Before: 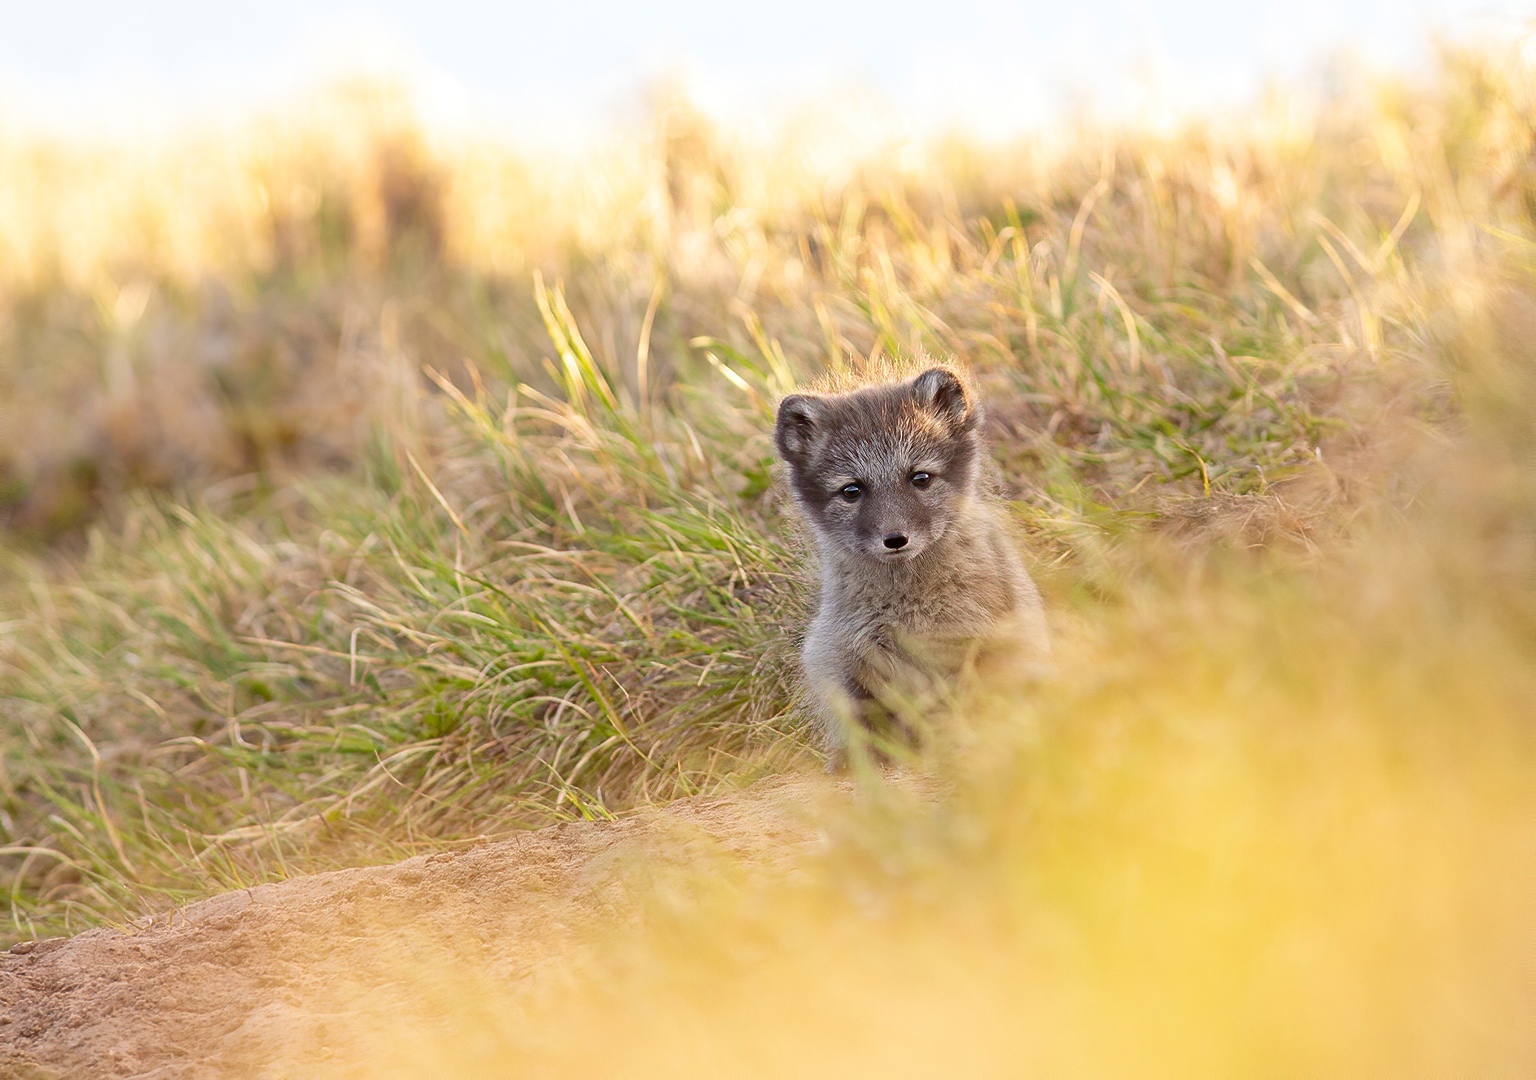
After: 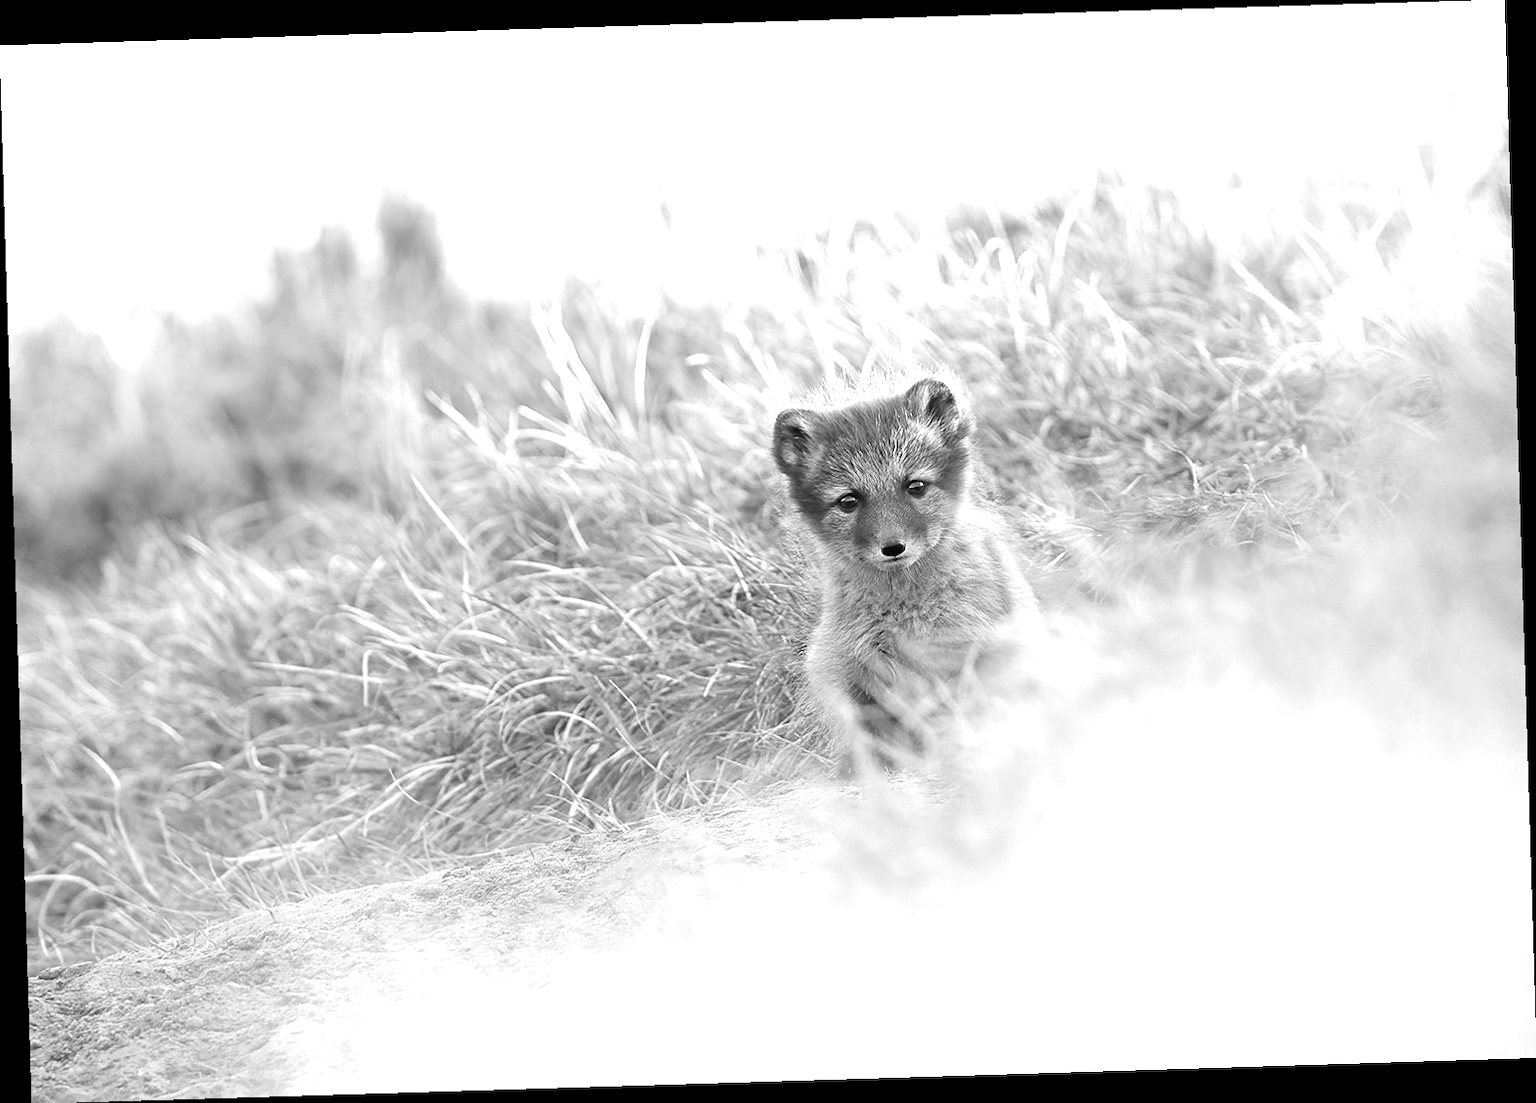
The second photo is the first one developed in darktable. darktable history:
exposure: exposure 1 EV, compensate highlight preservation false
rotate and perspective: rotation -1.75°, automatic cropping off
monochrome: a -71.75, b 75.82
